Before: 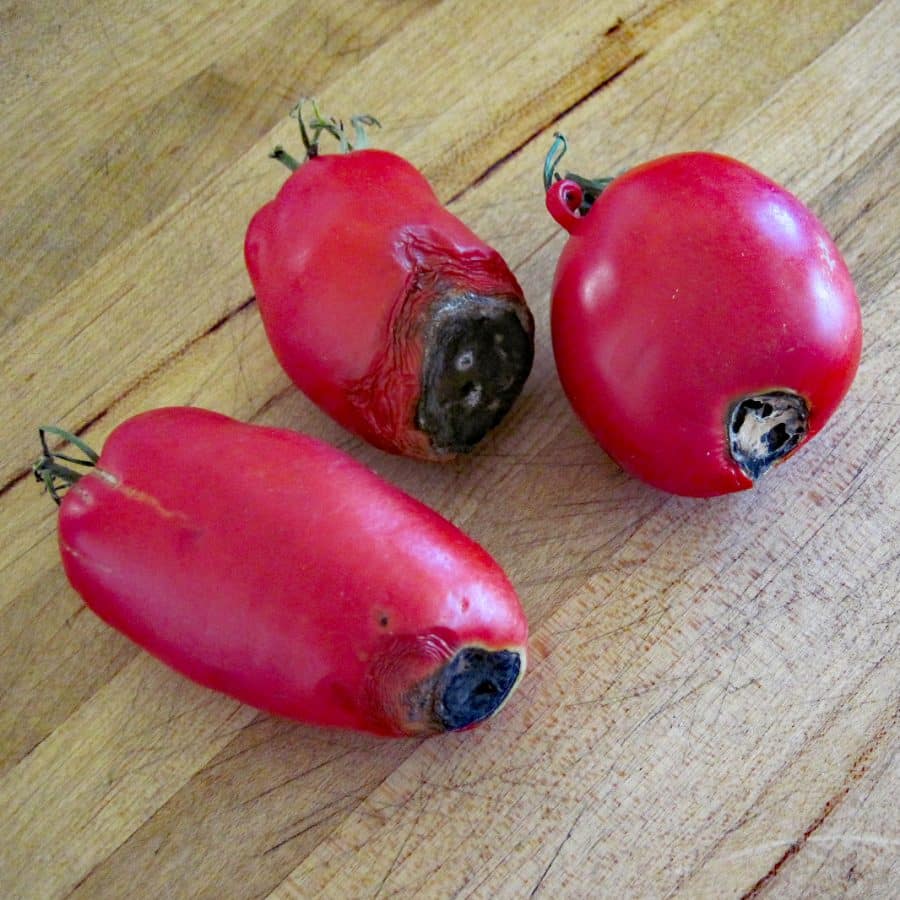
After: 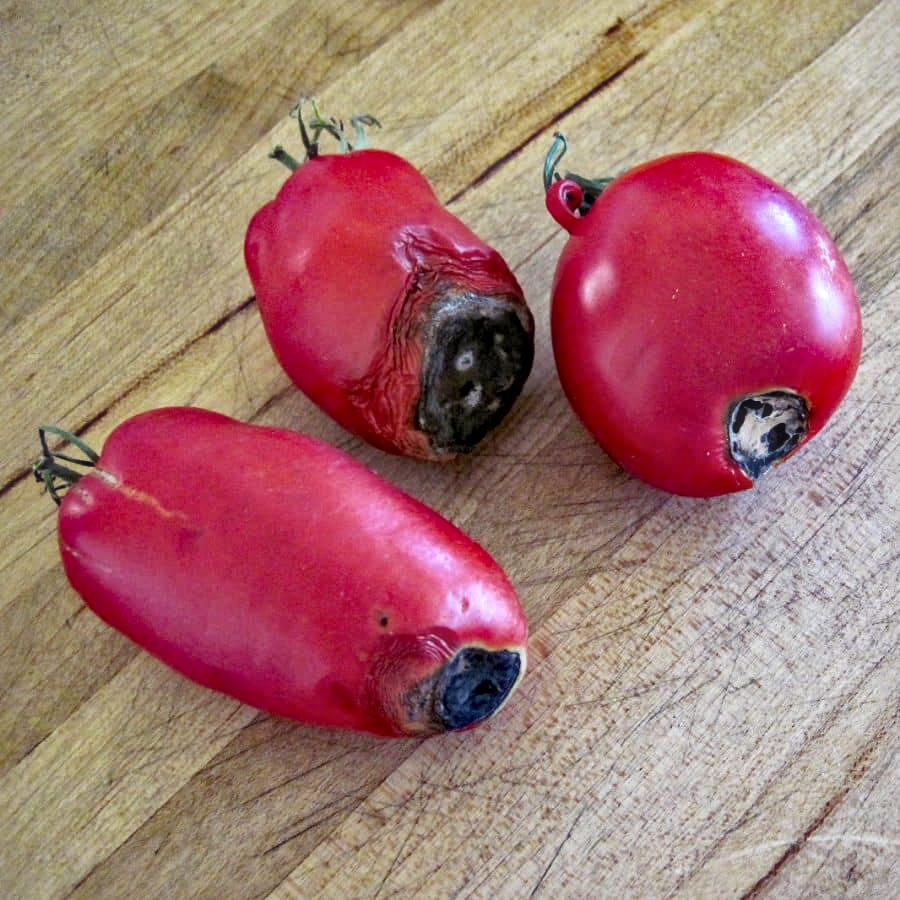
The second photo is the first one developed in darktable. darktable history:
local contrast: mode bilateral grid, contrast 20, coarseness 19, detail 163%, midtone range 0.2
haze removal: strength -0.1, adaptive false
